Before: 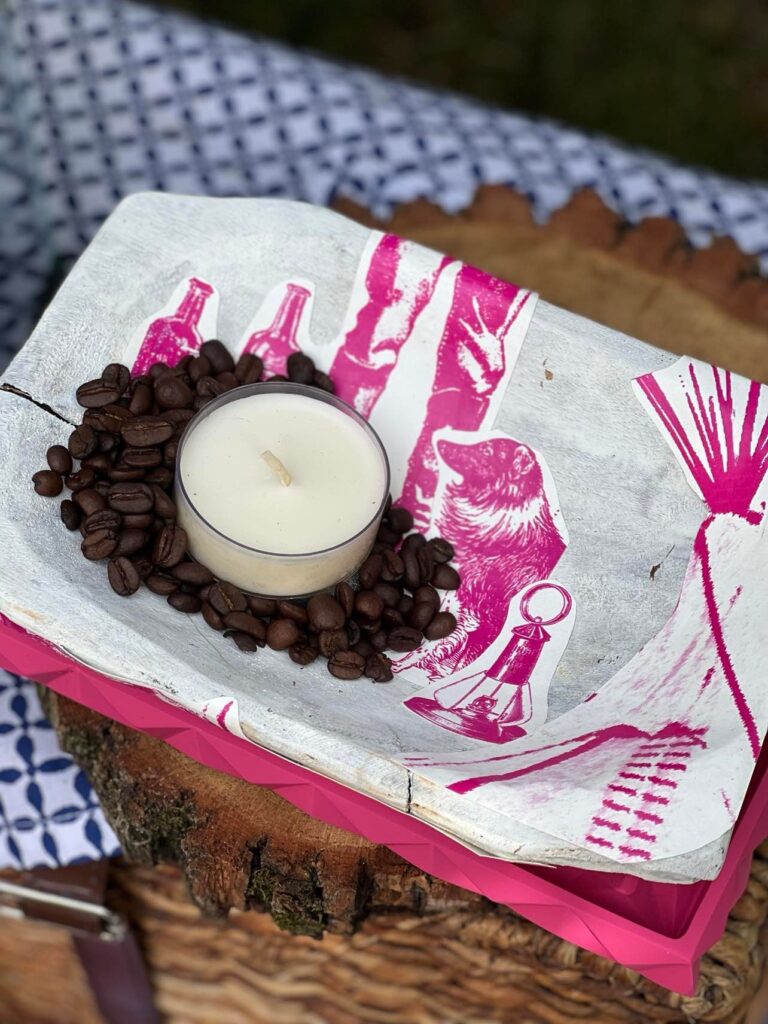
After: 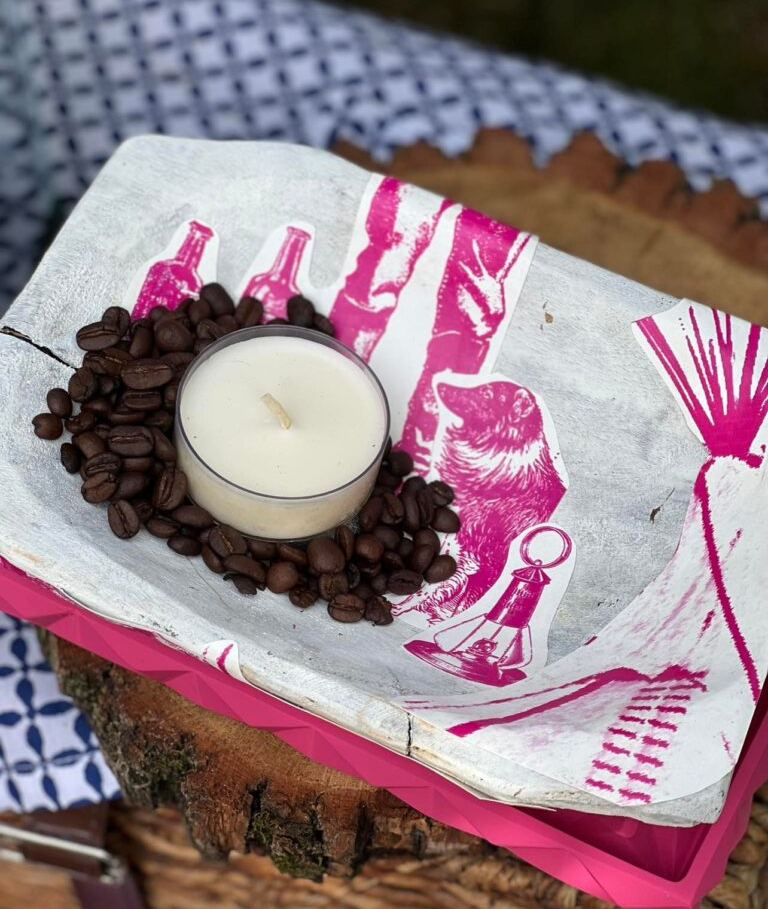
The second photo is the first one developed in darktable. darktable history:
crop and rotate: top 5.609%, bottom 5.609%
